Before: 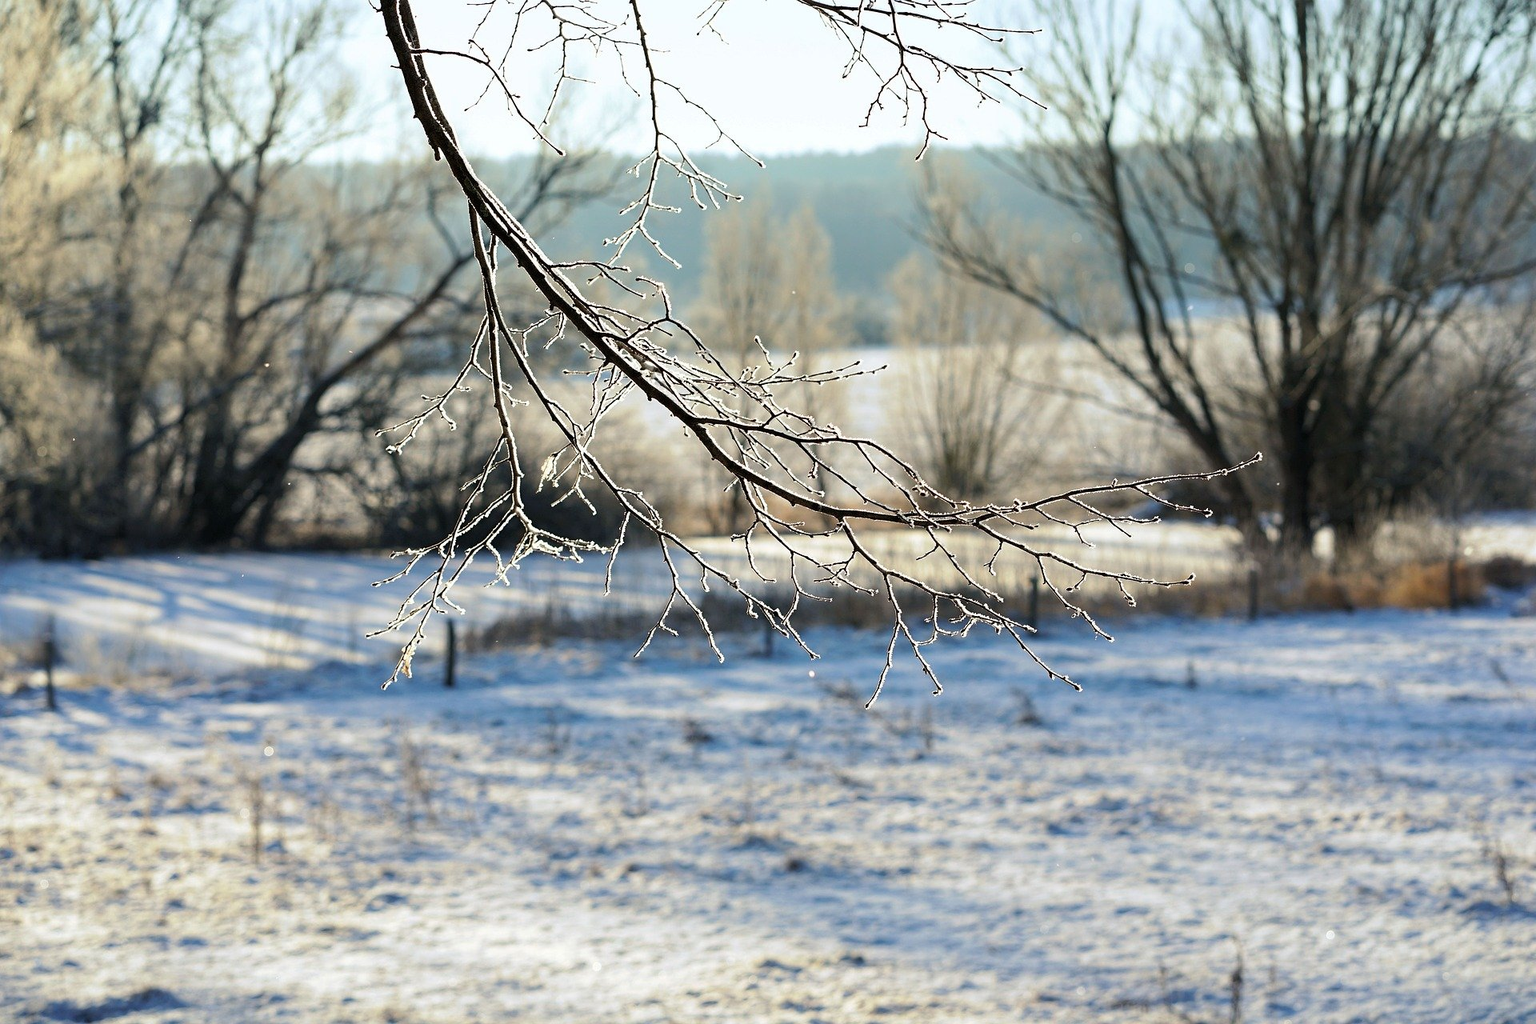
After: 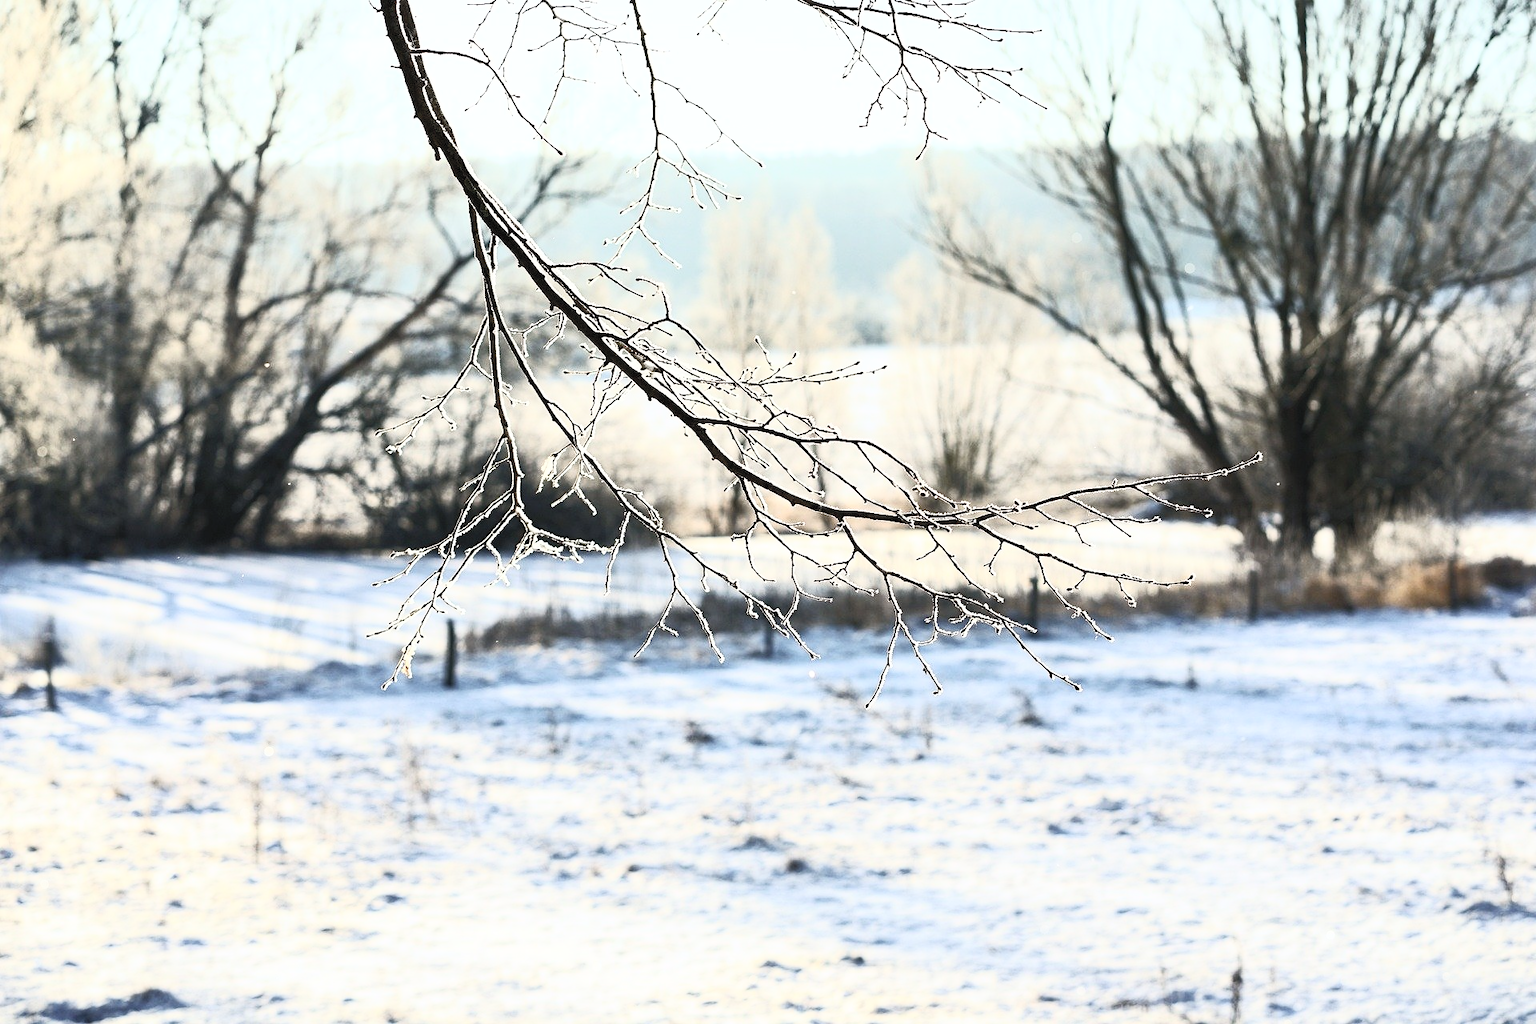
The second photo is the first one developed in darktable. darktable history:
color balance rgb: perceptual saturation grading › global saturation 20%, perceptual saturation grading › highlights -25%, perceptual saturation grading › shadows 25%
contrast brightness saturation: contrast 0.57, brightness 0.57, saturation -0.34
